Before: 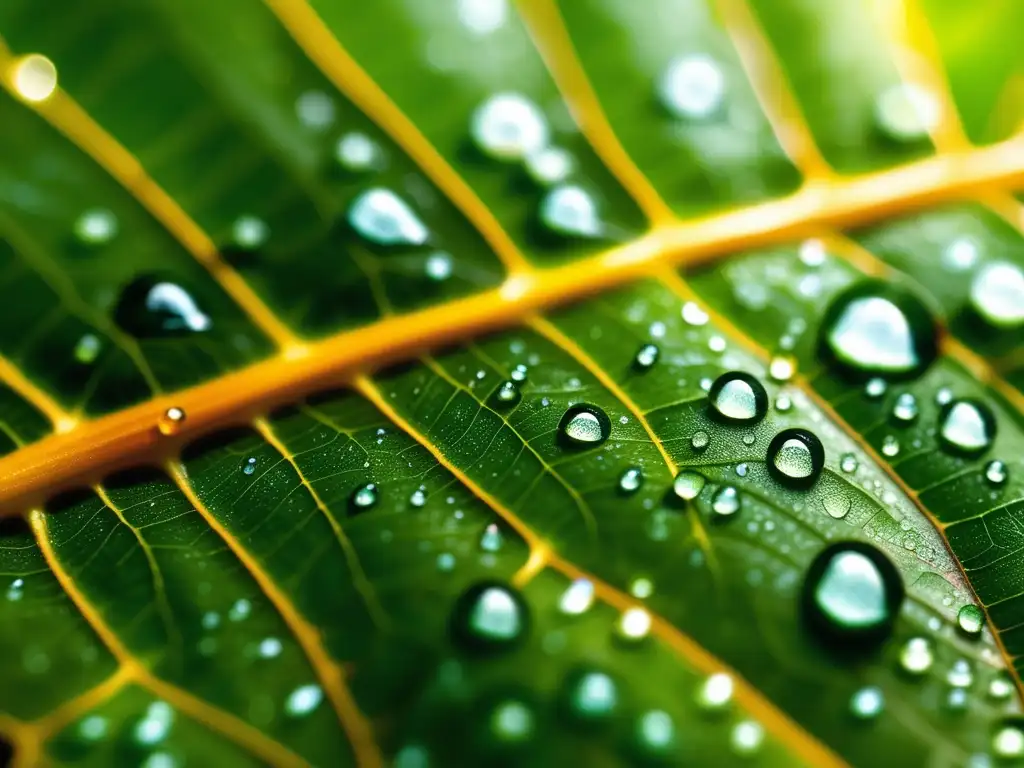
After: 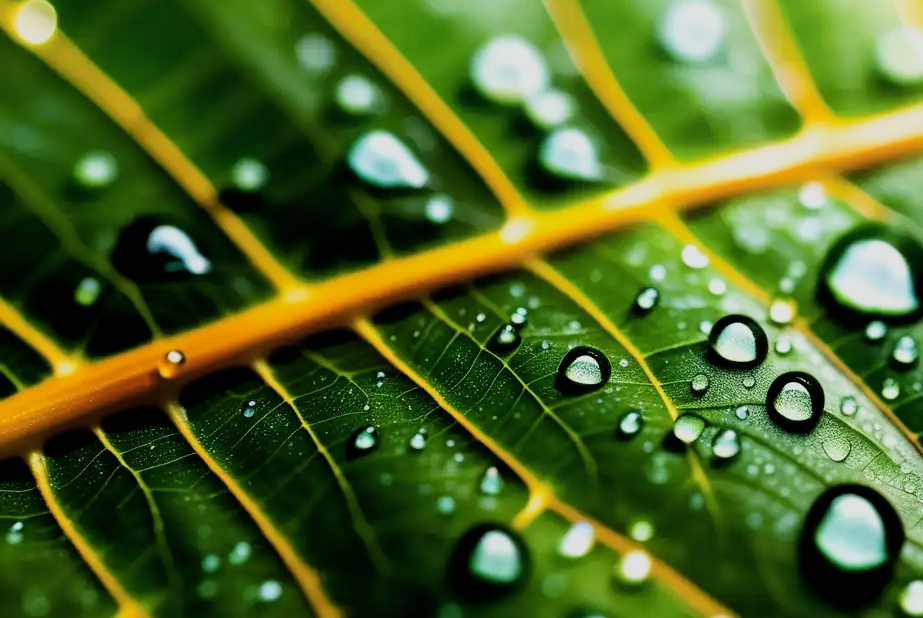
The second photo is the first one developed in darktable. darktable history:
contrast equalizer: octaves 7, y [[0.518, 0.517, 0.501, 0.5, 0.5, 0.5], [0.5 ×6], [0.5 ×6], [0 ×6], [0 ×6]], mix -0.989
crop: top 7.455%, right 9.798%, bottom 12.057%
filmic rgb: black relative exposure -5 EV, white relative exposure 3.97 EV, hardness 2.9, contrast 1.301, highlights saturation mix -10.42%
